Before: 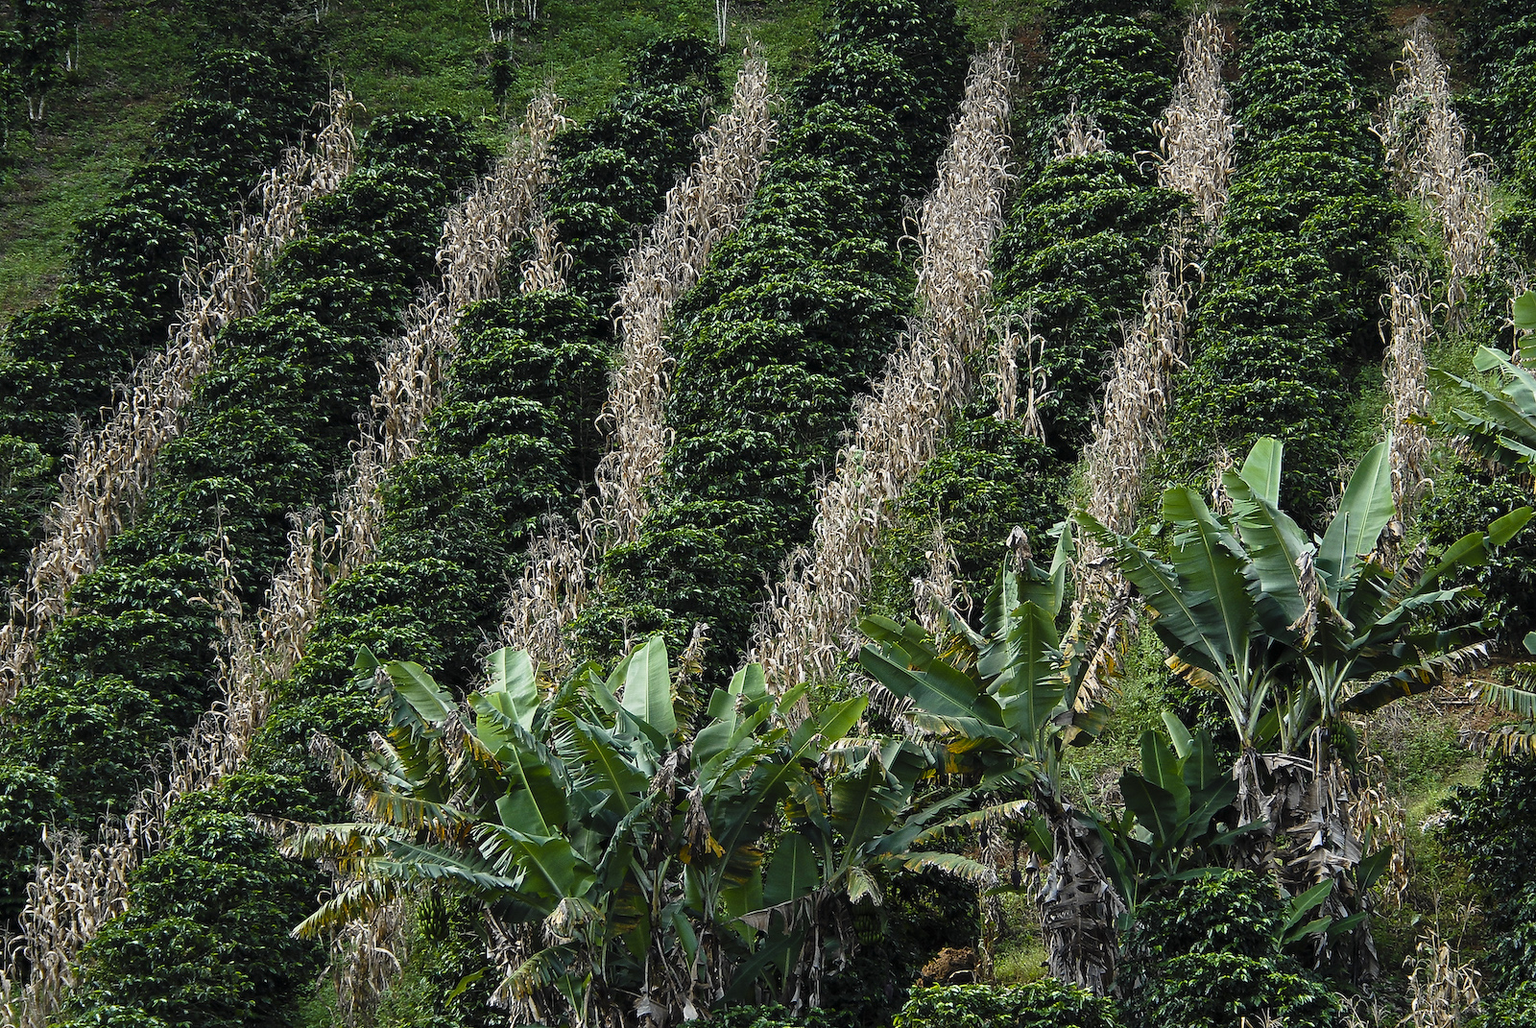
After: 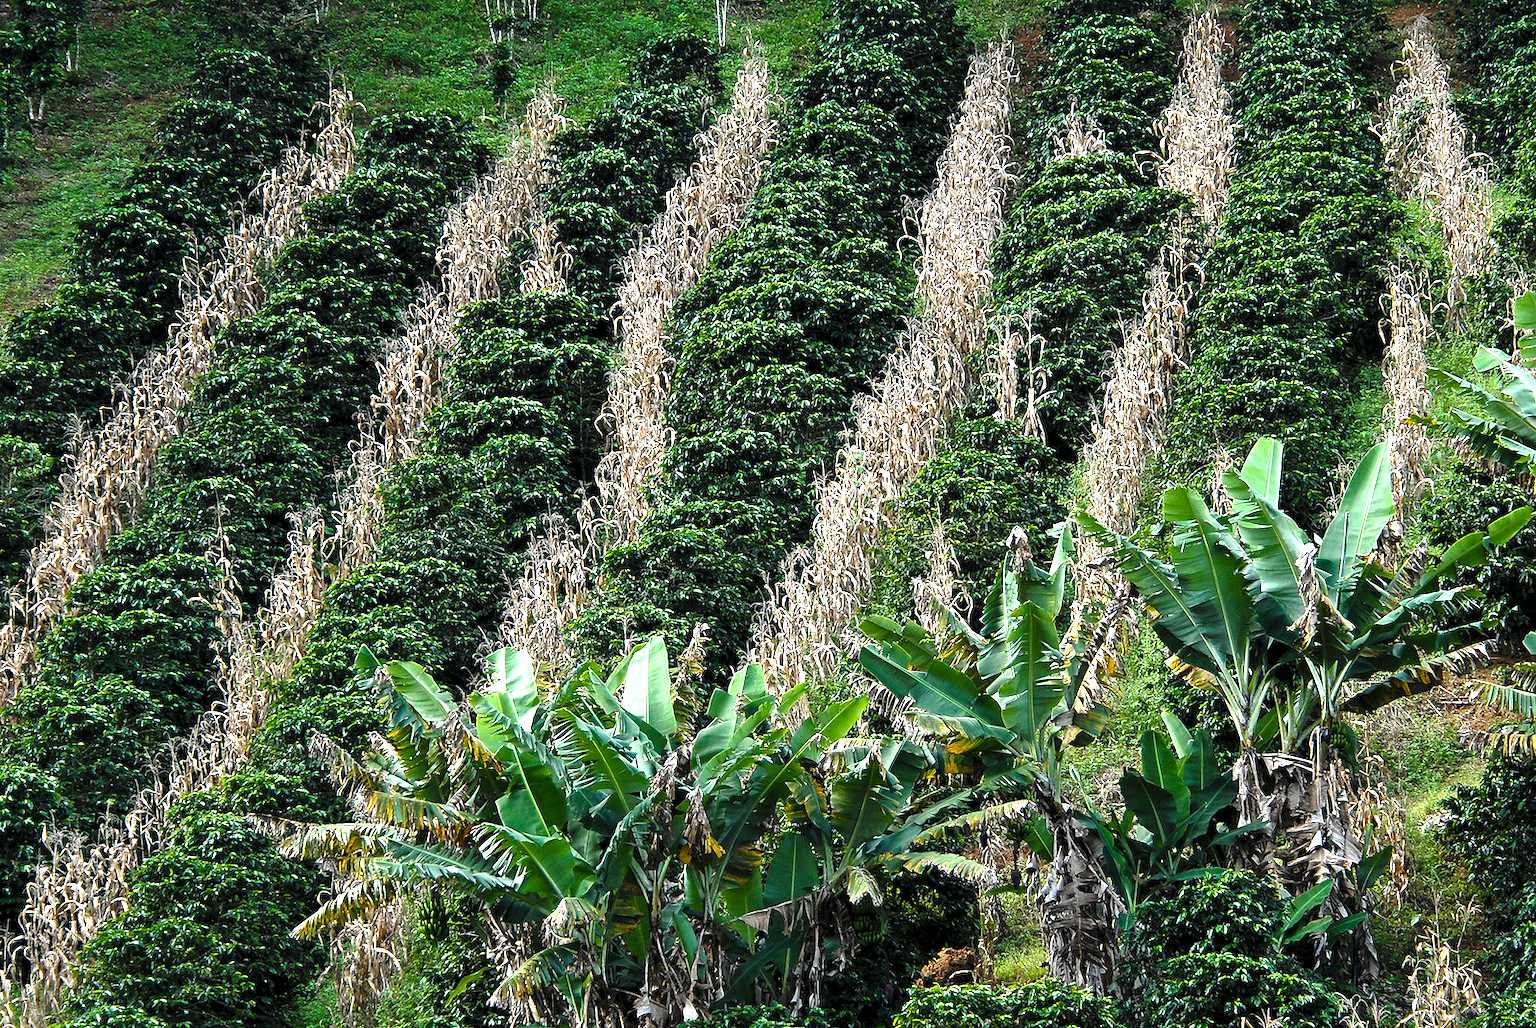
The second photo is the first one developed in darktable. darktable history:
exposure: black level correction 0.001, exposure 1.131 EV, compensate highlight preservation false
